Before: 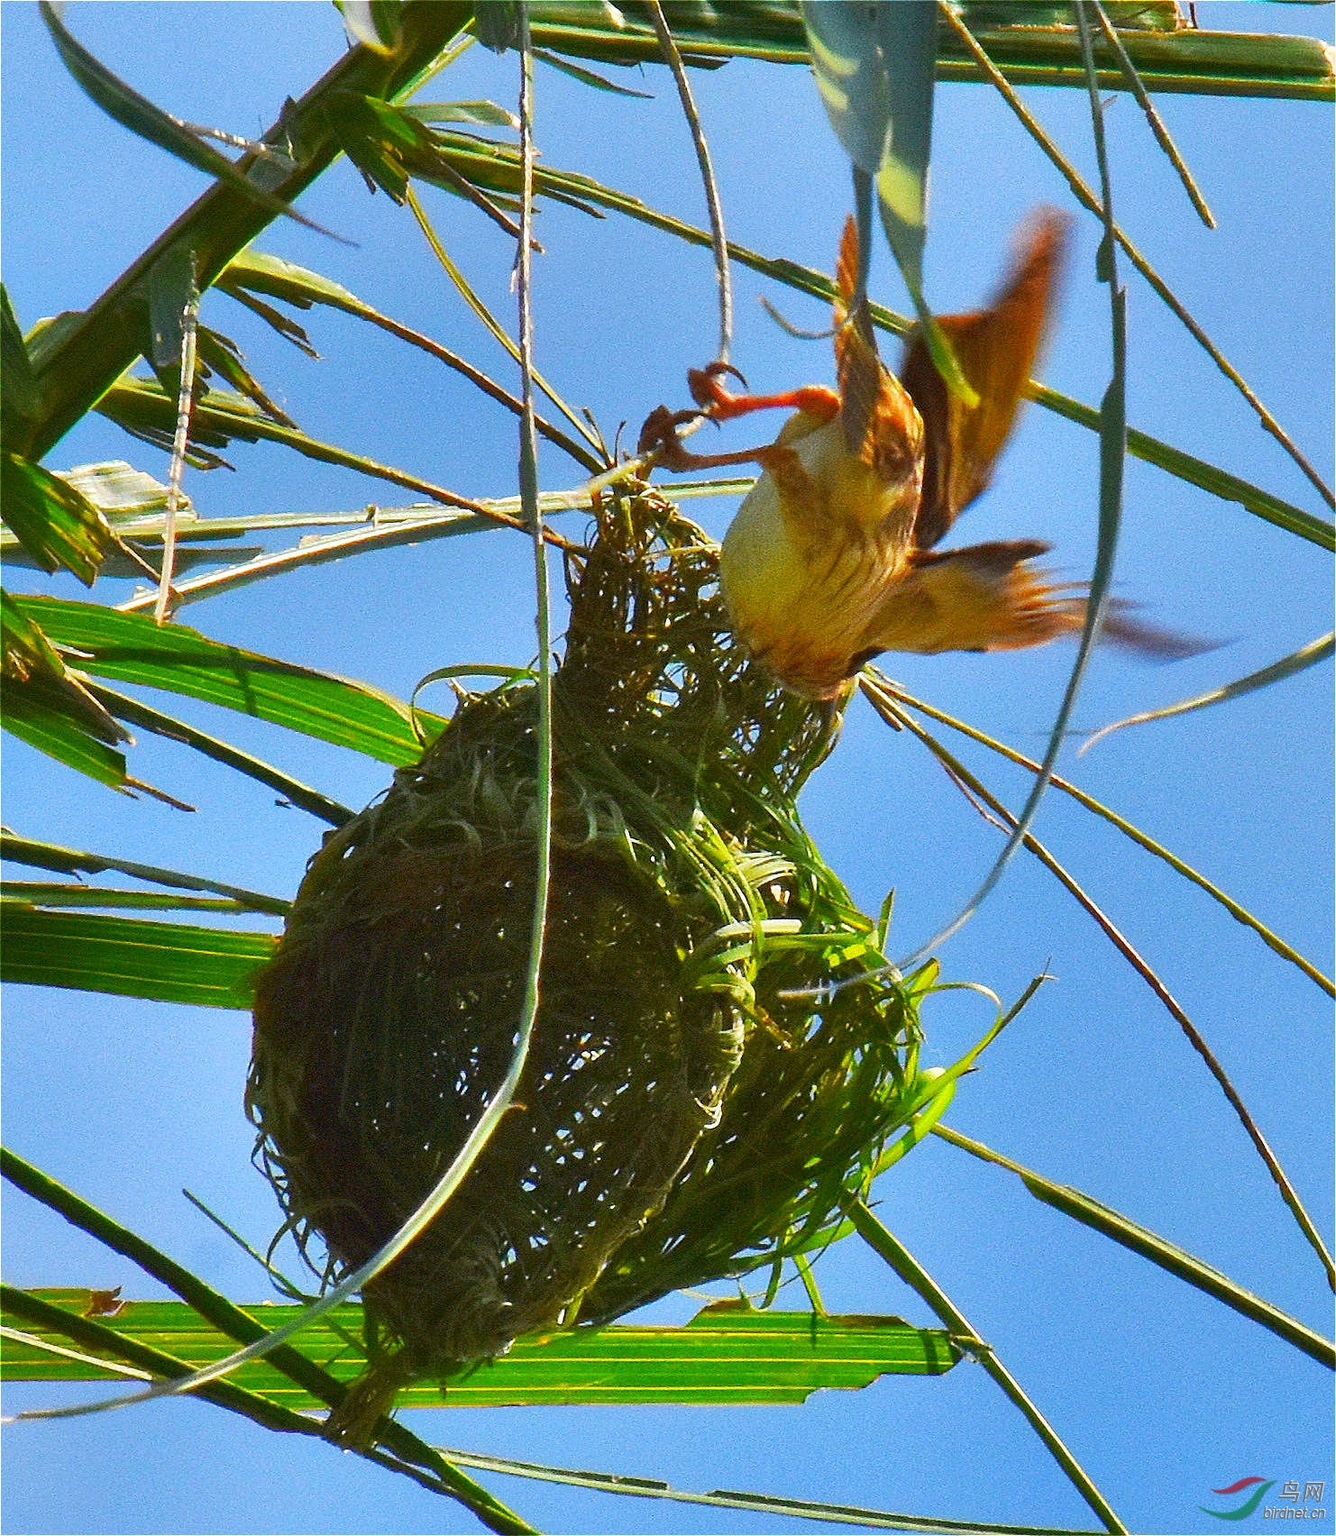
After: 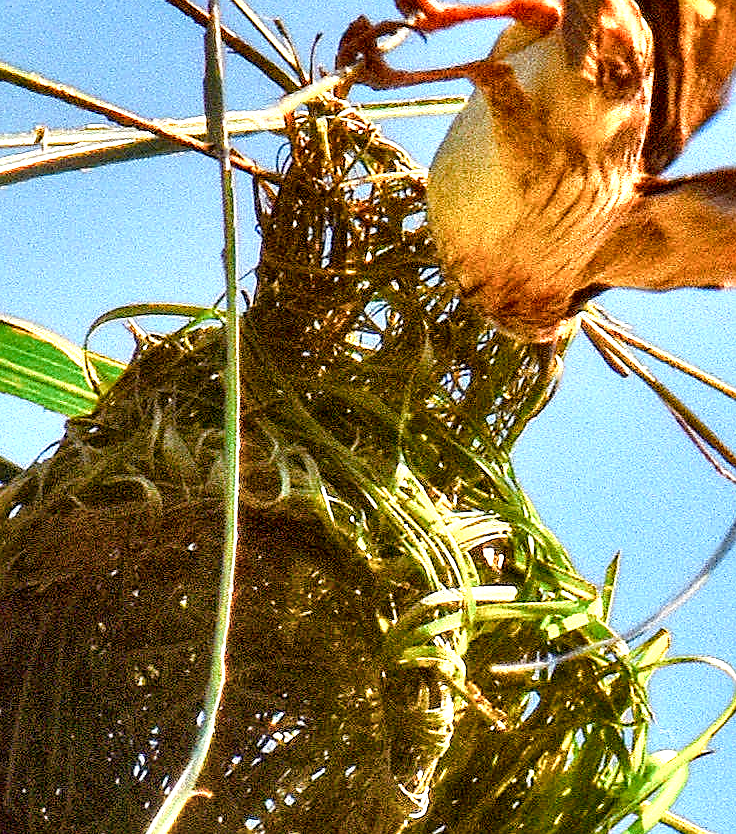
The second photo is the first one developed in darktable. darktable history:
exposure: black level correction 0.002, compensate highlight preservation false
crop: left 25.137%, top 25.478%, right 25.165%, bottom 25.542%
contrast brightness saturation: brightness 0.091, saturation 0.192
color balance rgb: power › chroma 1.556%, power › hue 26.5°, perceptual saturation grading › global saturation 20%, perceptual saturation grading › highlights -50.346%, perceptual saturation grading › shadows 30.111%
sharpen: radius 1.906, amount 0.411, threshold 1.394
local contrast: highlights 65%, shadows 54%, detail 169%, midtone range 0.514
color zones: curves: ch0 [(0.018, 0.548) (0.224, 0.64) (0.425, 0.447) (0.675, 0.575) (0.732, 0.579)]; ch1 [(0.066, 0.487) (0.25, 0.5) (0.404, 0.43) (0.75, 0.421) (0.956, 0.421)]; ch2 [(0.044, 0.561) (0.215, 0.465) (0.399, 0.544) (0.465, 0.548) (0.614, 0.447) (0.724, 0.43) (0.882, 0.623) (0.956, 0.632)]
